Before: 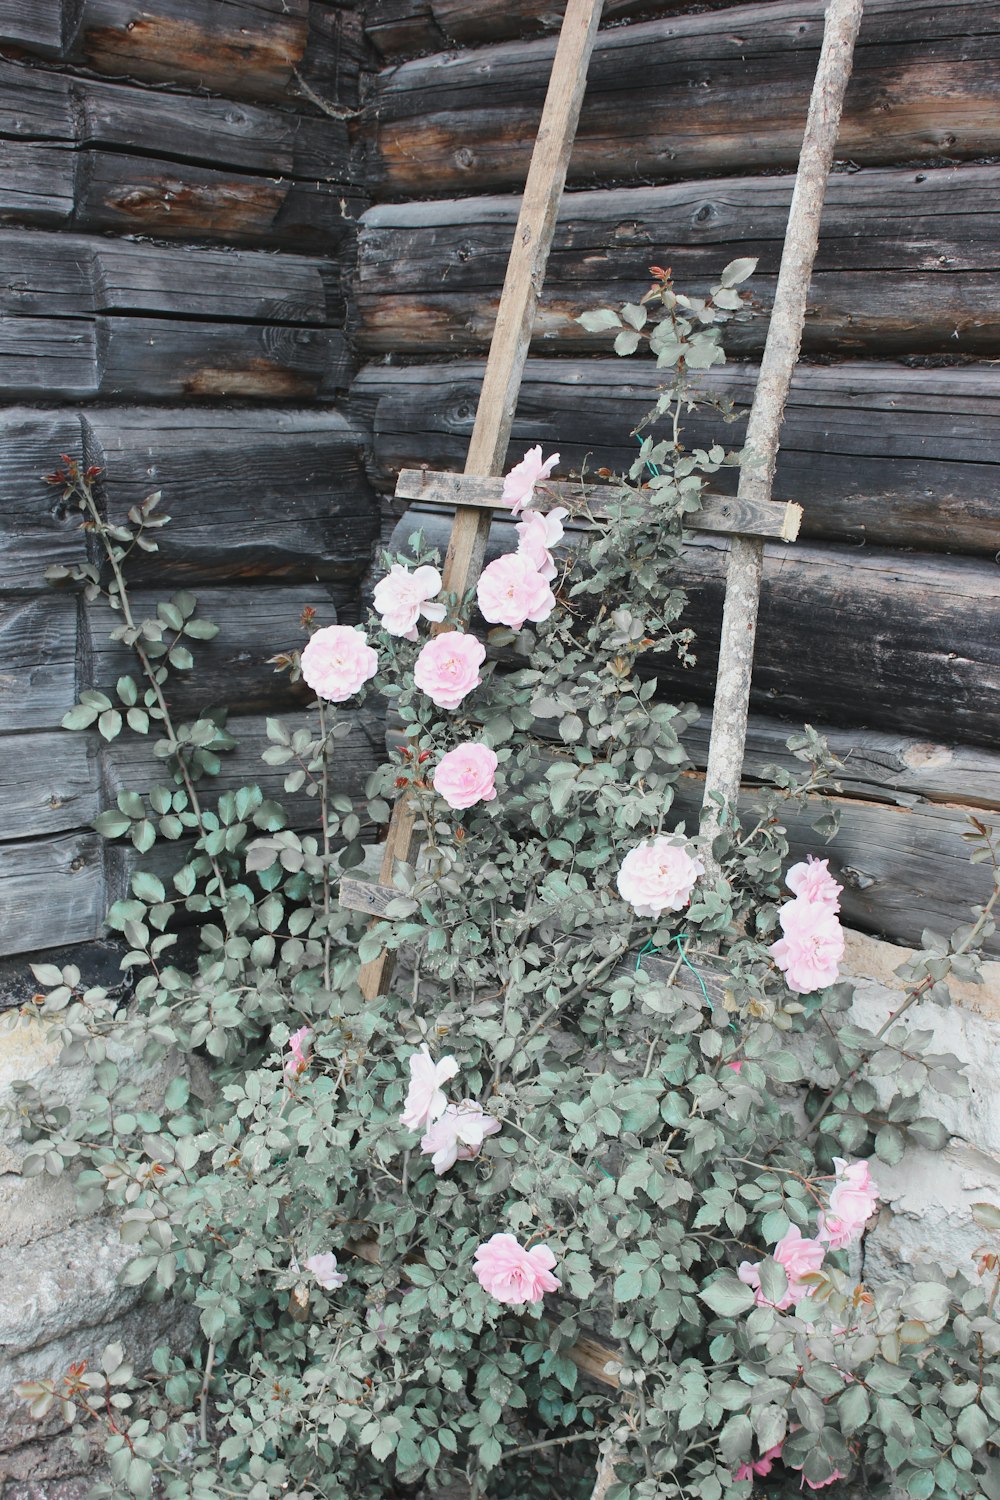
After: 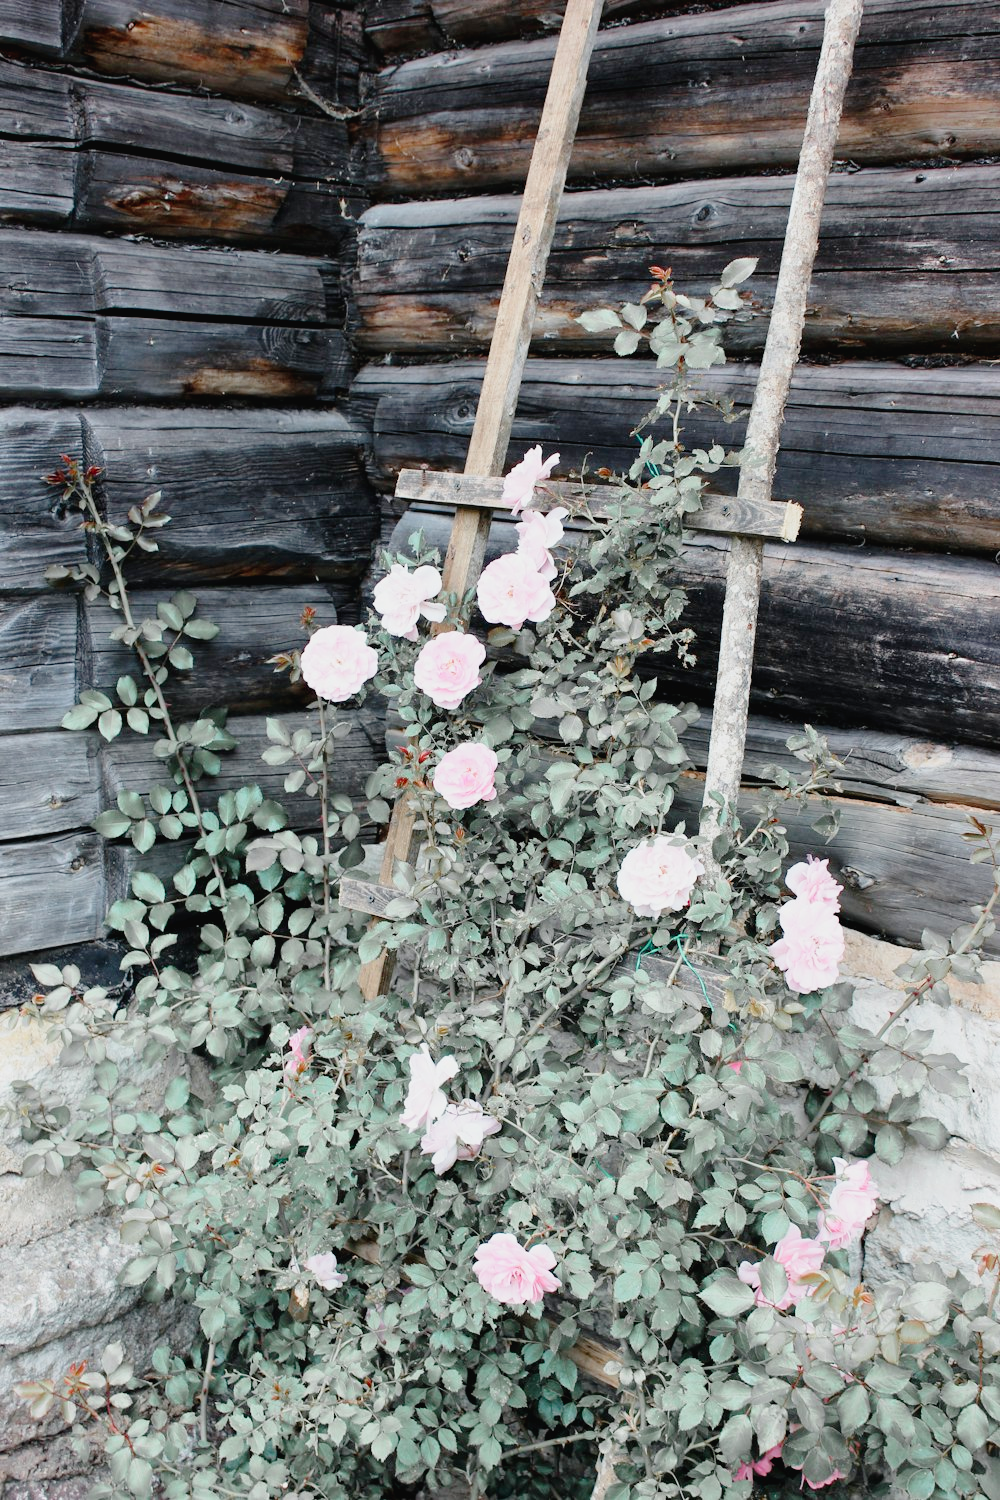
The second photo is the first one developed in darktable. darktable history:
exposure: black level correction 0.011, compensate highlight preservation false
tone curve: curves: ch0 [(0, 0.021) (0.049, 0.044) (0.152, 0.14) (0.328, 0.377) (0.473, 0.543) (0.641, 0.705) (0.85, 0.894) (1, 0.969)]; ch1 [(0, 0) (0.302, 0.331) (0.433, 0.432) (0.472, 0.47) (0.502, 0.503) (0.527, 0.516) (0.564, 0.573) (0.614, 0.626) (0.677, 0.701) (0.859, 0.885) (1, 1)]; ch2 [(0, 0) (0.33, 0.301) (0.447, 0.44) (0.487, 0.496) (0.502, 0.516) (0.535, 0.563) (0.565, 0.597) (0.608, 0.641) (1, 1)], preserve colors none
